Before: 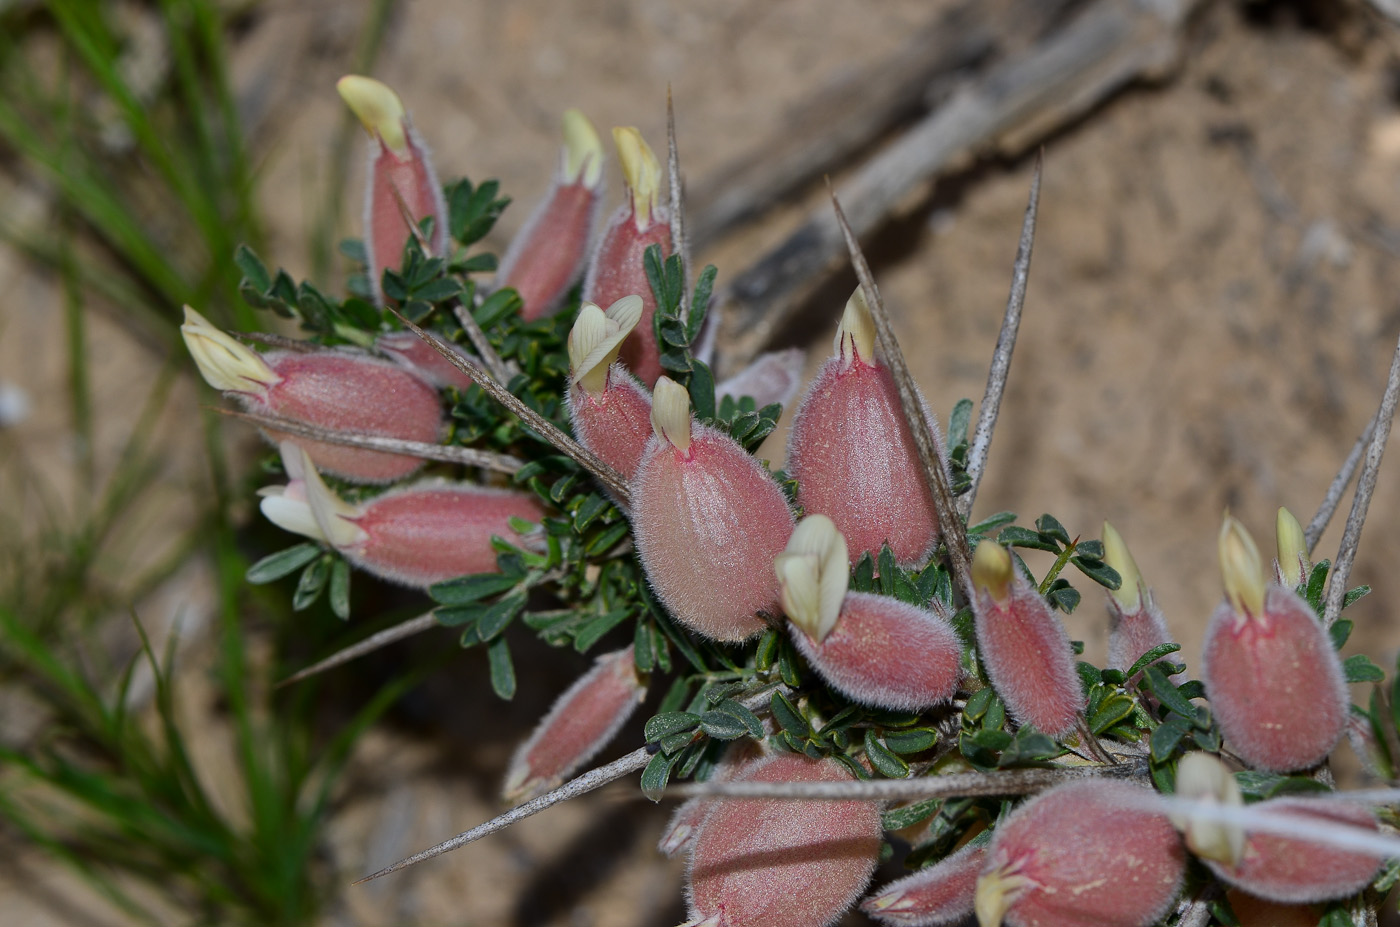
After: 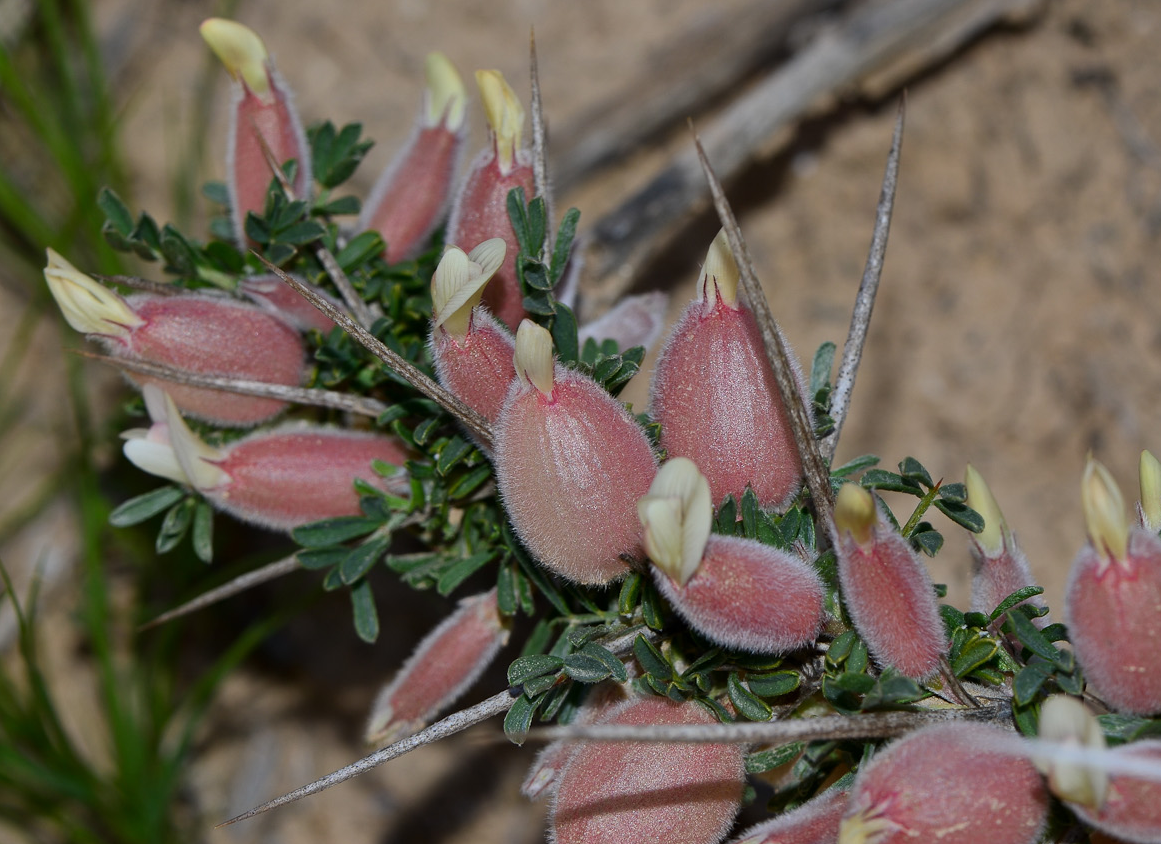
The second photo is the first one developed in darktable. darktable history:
crop: left 9.835%, top 6.23%, right 7.191%, bottom 2.619%
